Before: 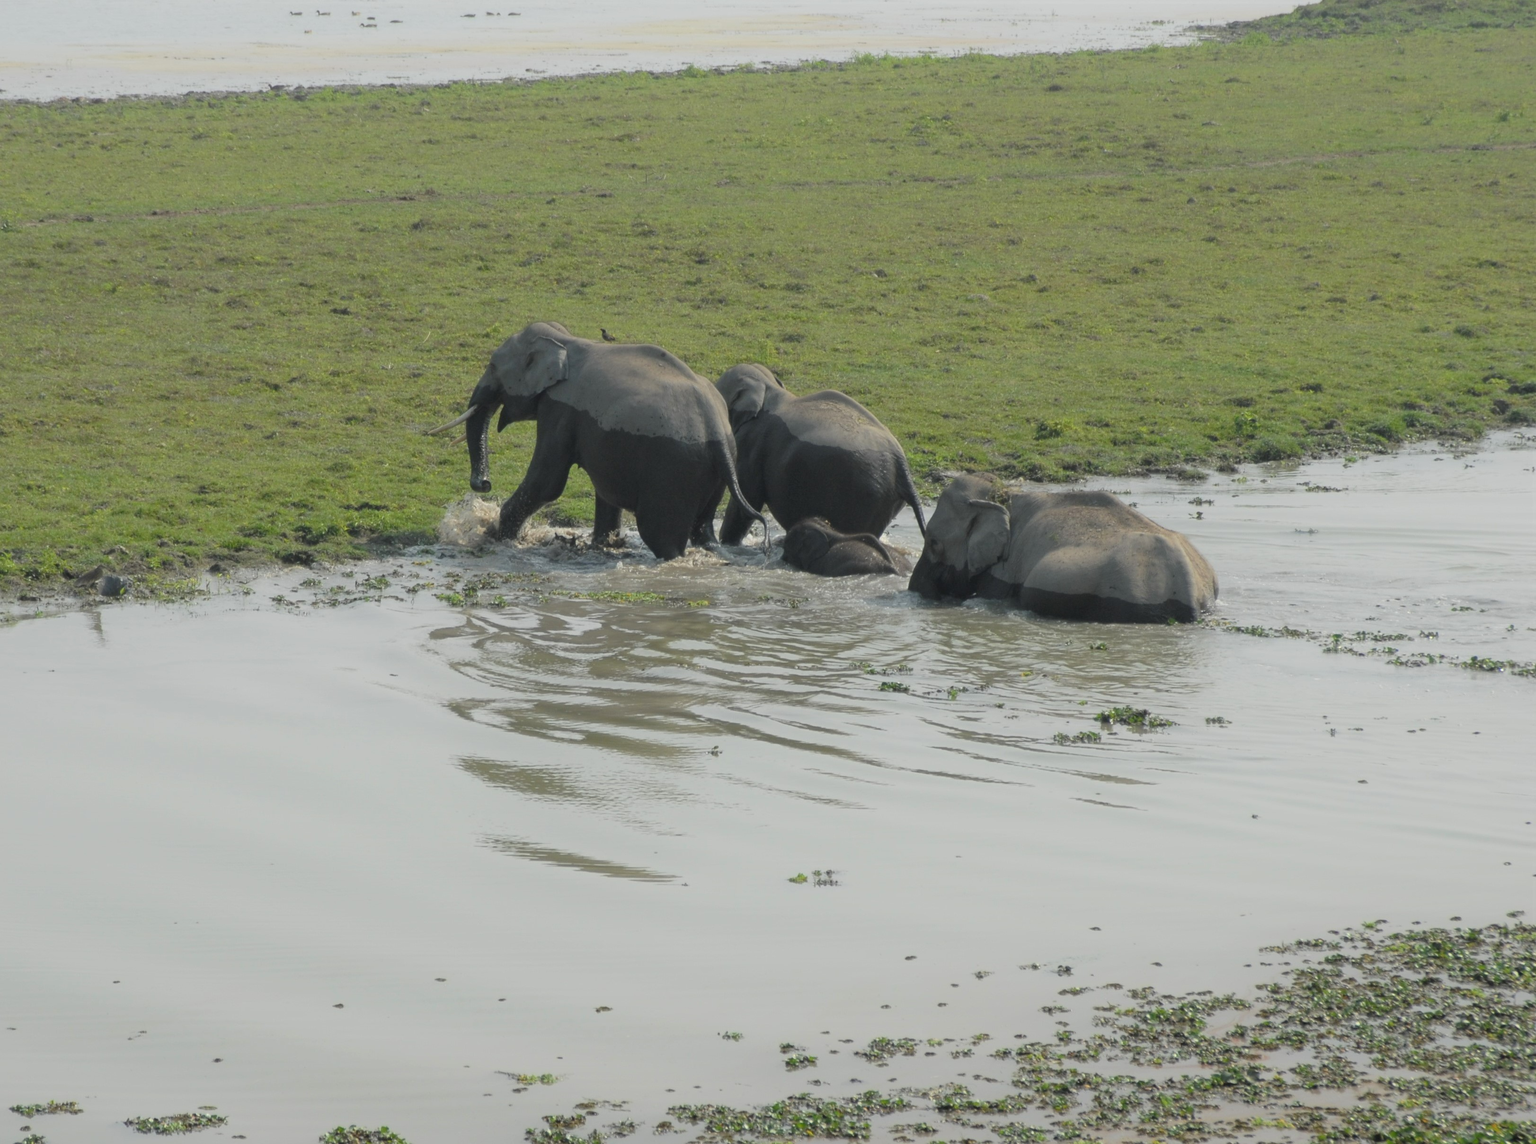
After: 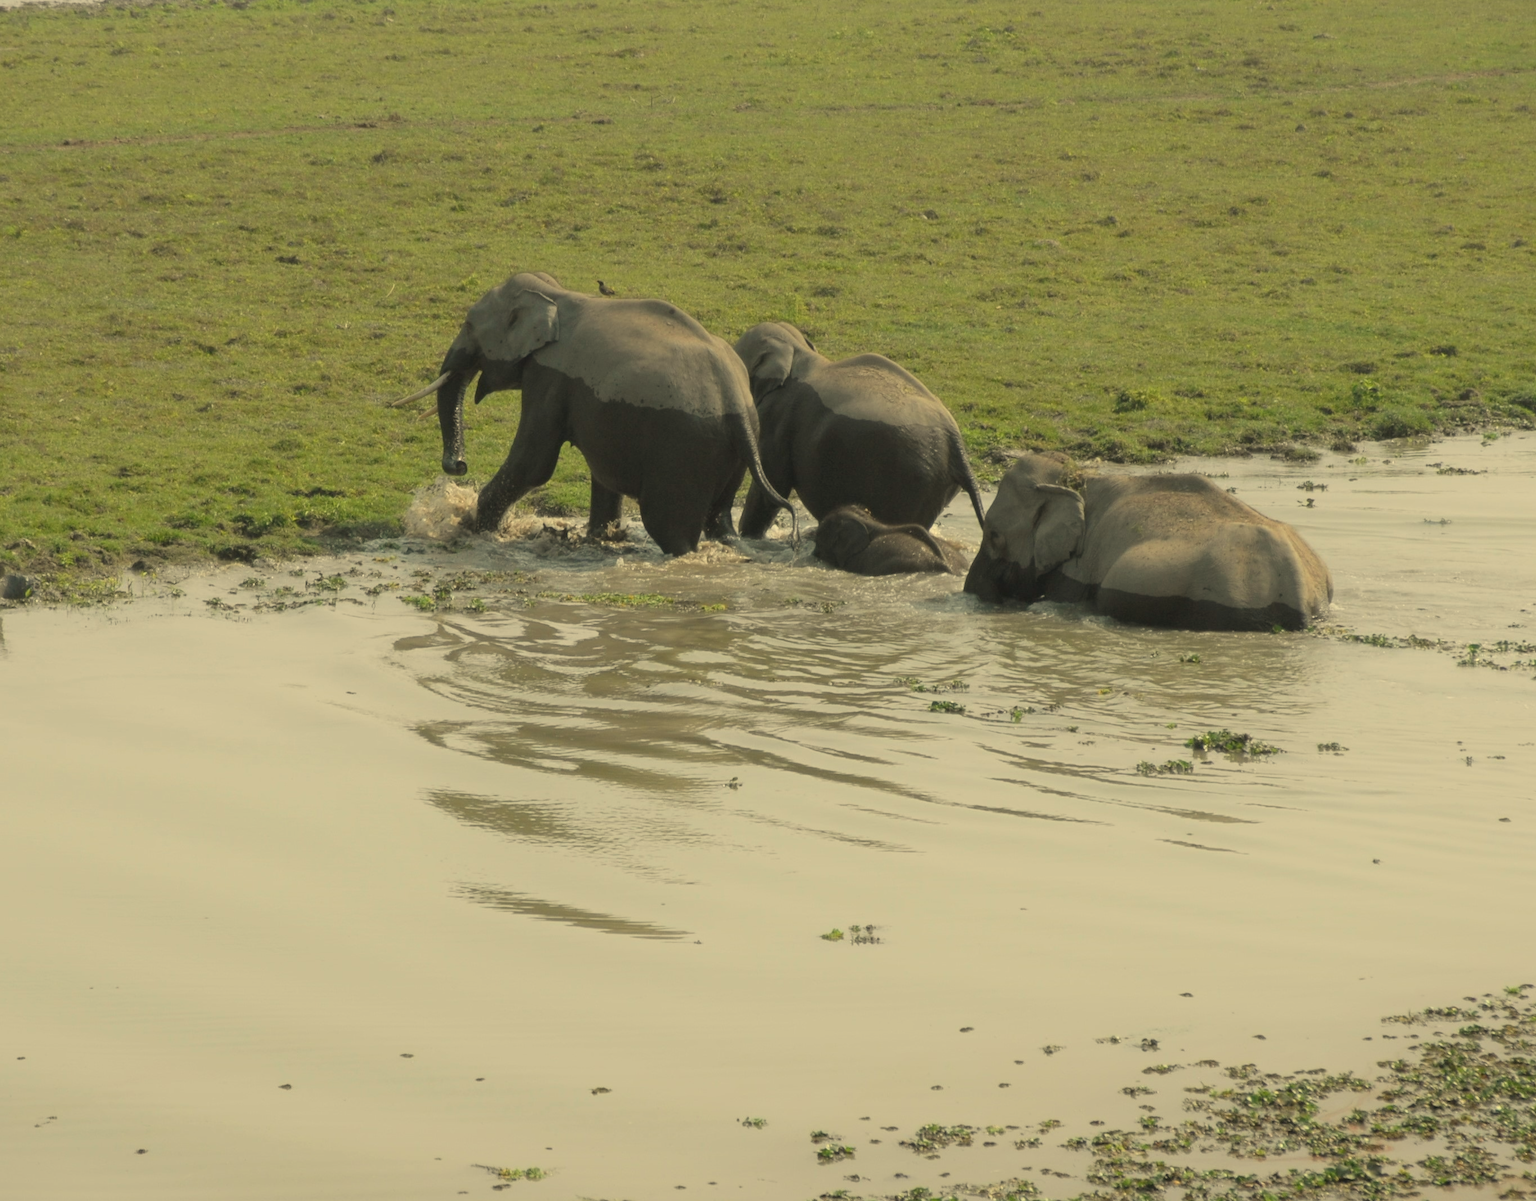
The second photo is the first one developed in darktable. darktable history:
crop: left 6.446%, top 8.188%, right 9.538%, bottom 3.548%
white balance: red 1.08, blue 0.791
vignetting: fall-off start 116.67%, fall-off radius 59.26%, brightness -0.31, saturation -0.056
